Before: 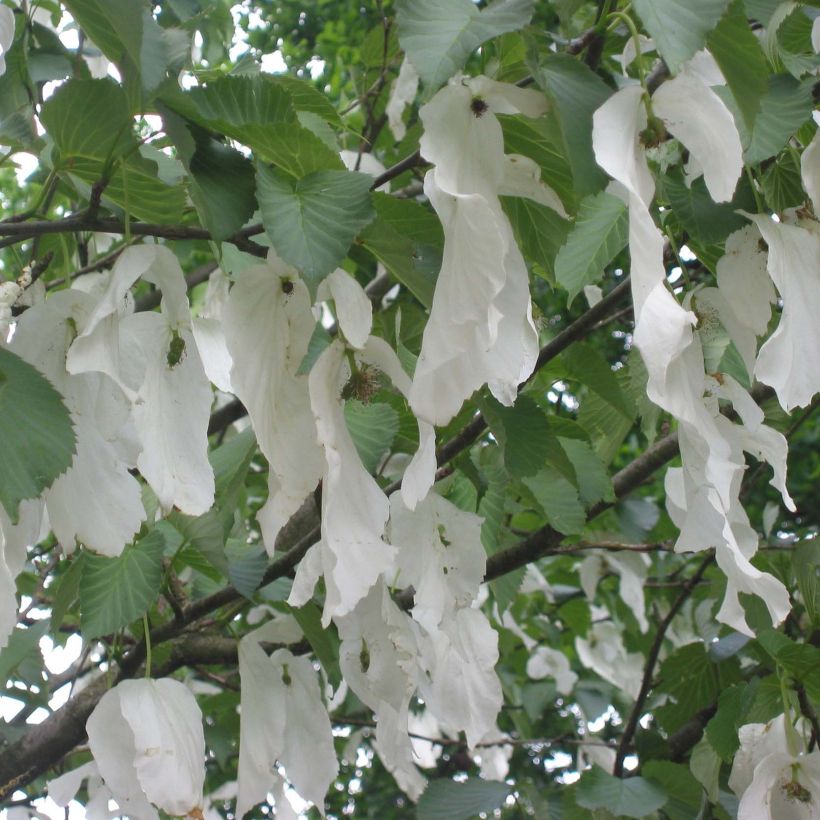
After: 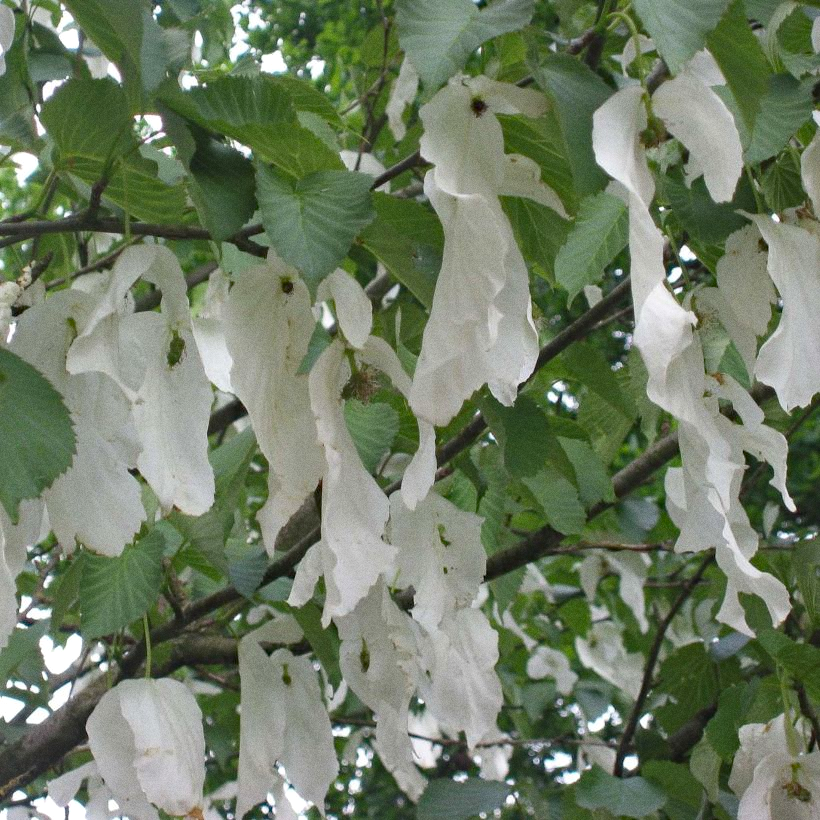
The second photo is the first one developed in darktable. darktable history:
haze removal: compatibility mode true, adaptive false
grain: coarseness 0.09 ISO
